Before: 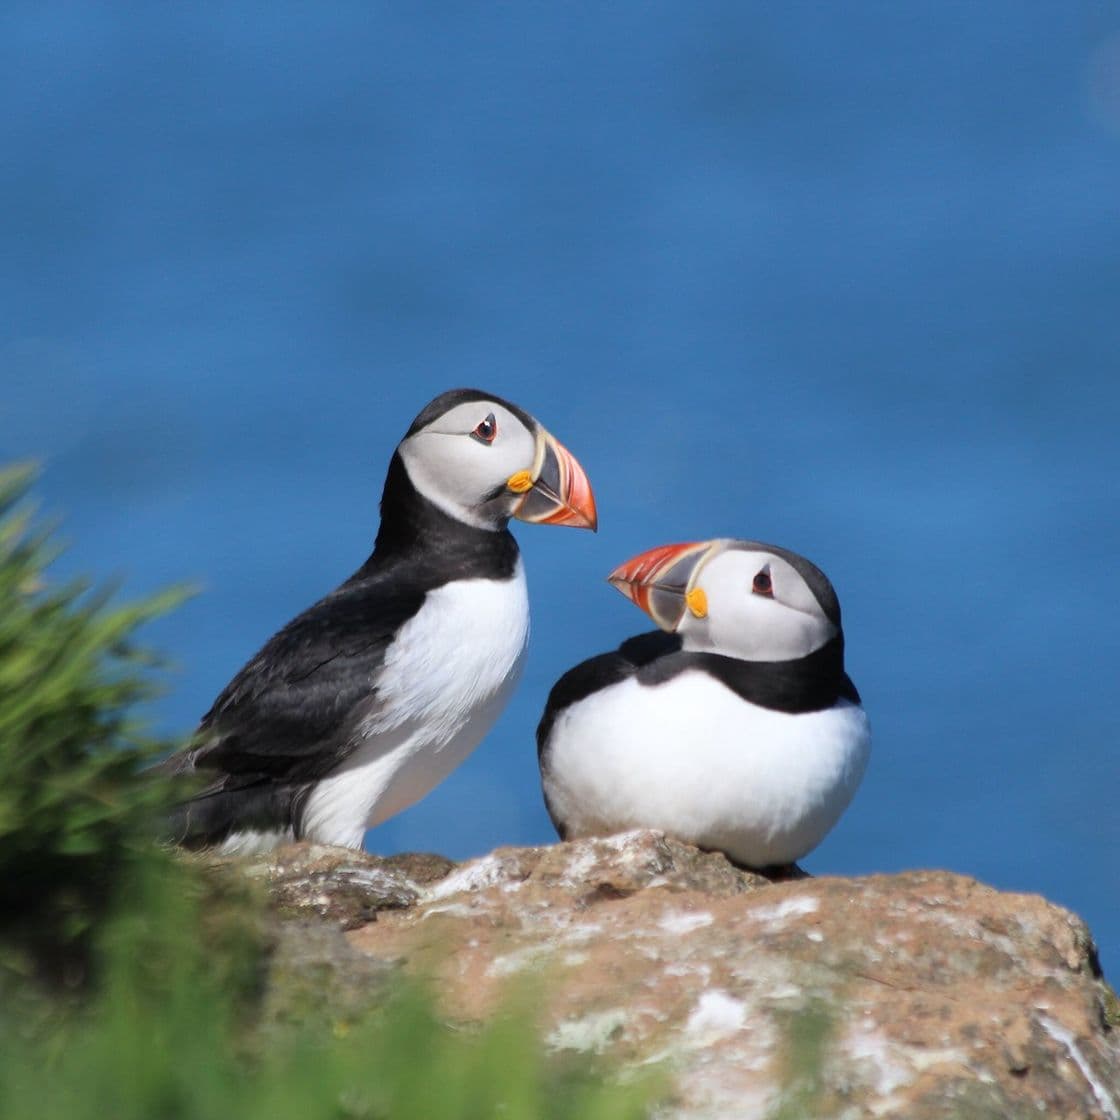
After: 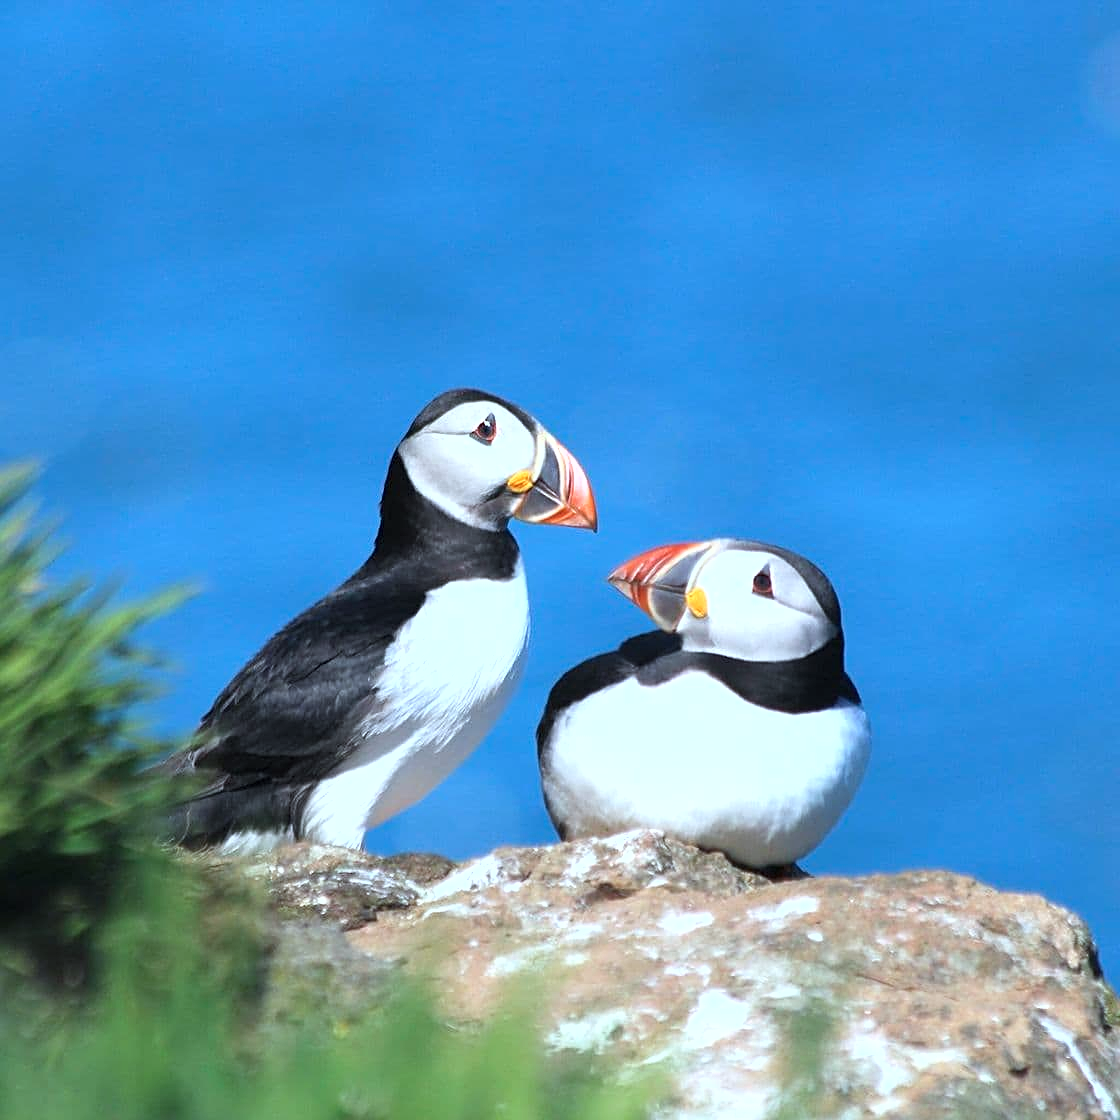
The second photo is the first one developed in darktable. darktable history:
exposure: black level correction 0, exposure 0.694 EV, compensate highlight preservation false
color calibration: illuminant F (fluorescent), F source F9 (Cool White Deluxe 4150 K) – high CRI, x 0.374, y 0.373, temperature 4149.27 K
shadows and highlights: shadows 2.33, highlights -18.35, soften with gaussian
sharpen: on, module defaults
